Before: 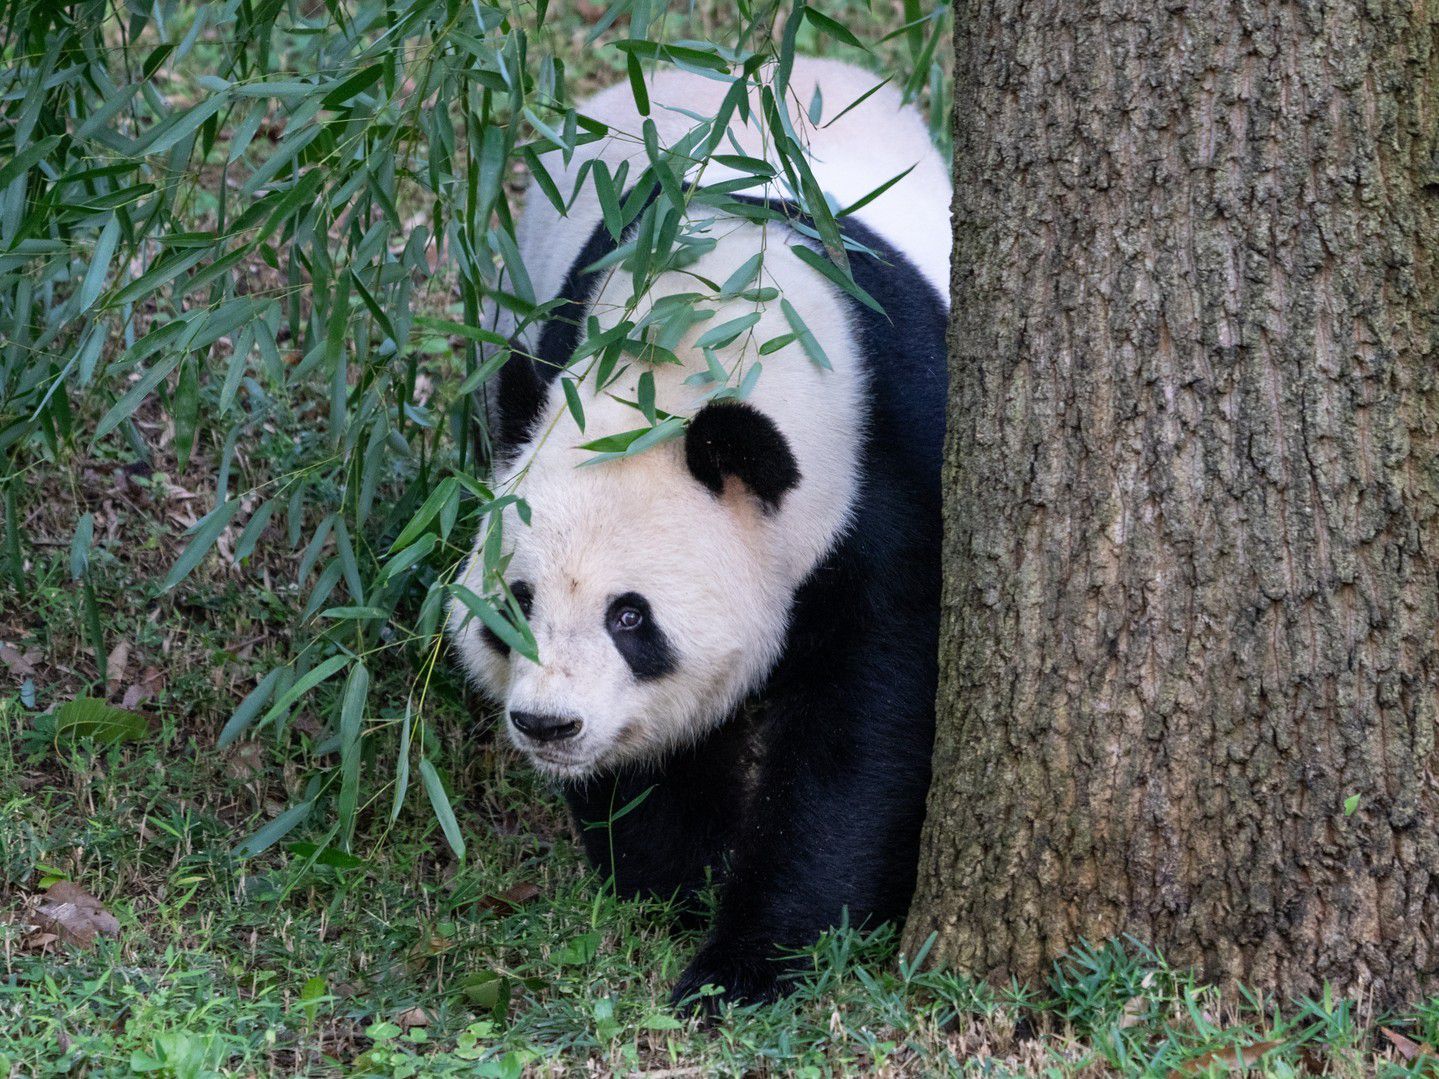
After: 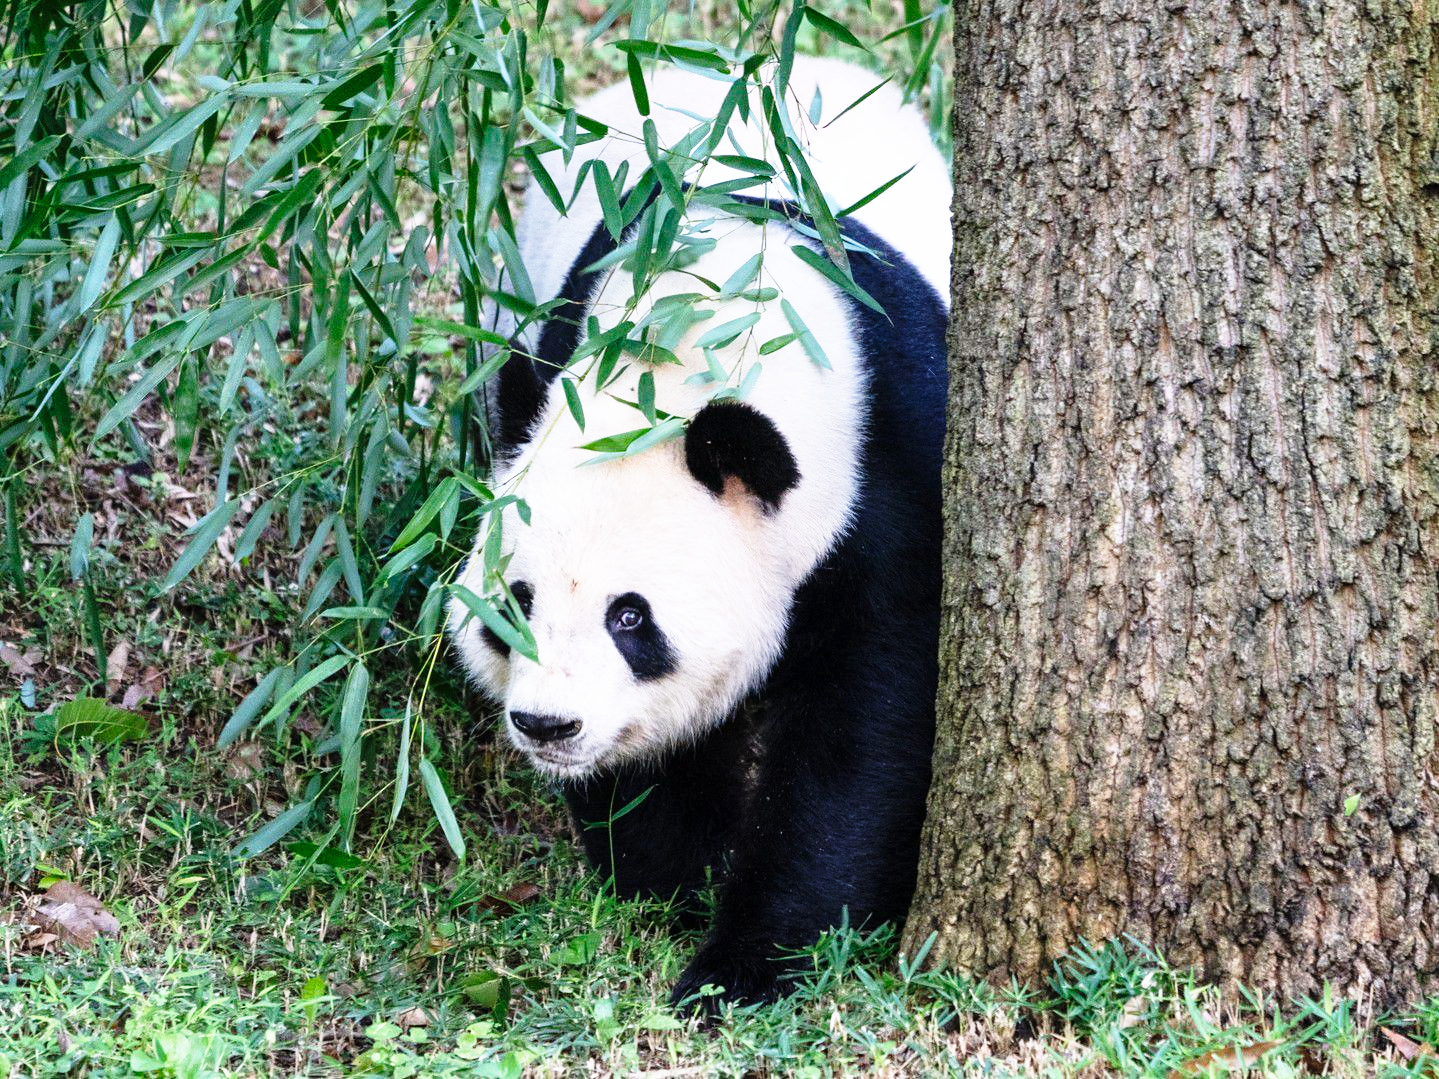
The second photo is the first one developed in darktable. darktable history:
base curve: curves: ch0 [(0, 0) (0.026, 0.03) (0.109, 0.232) (0.351, 0.748) (0.669, 0.968) (1, 1)], preserve colors none
